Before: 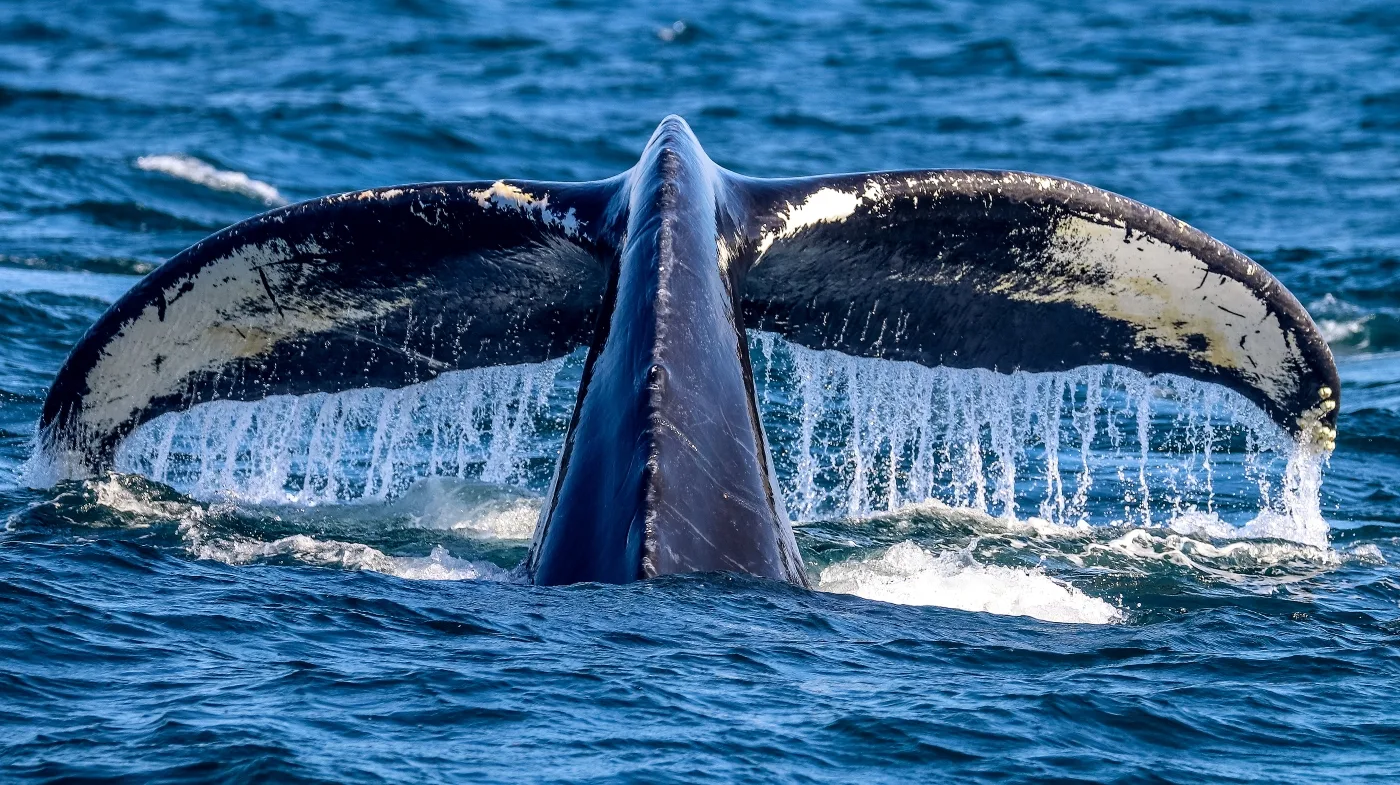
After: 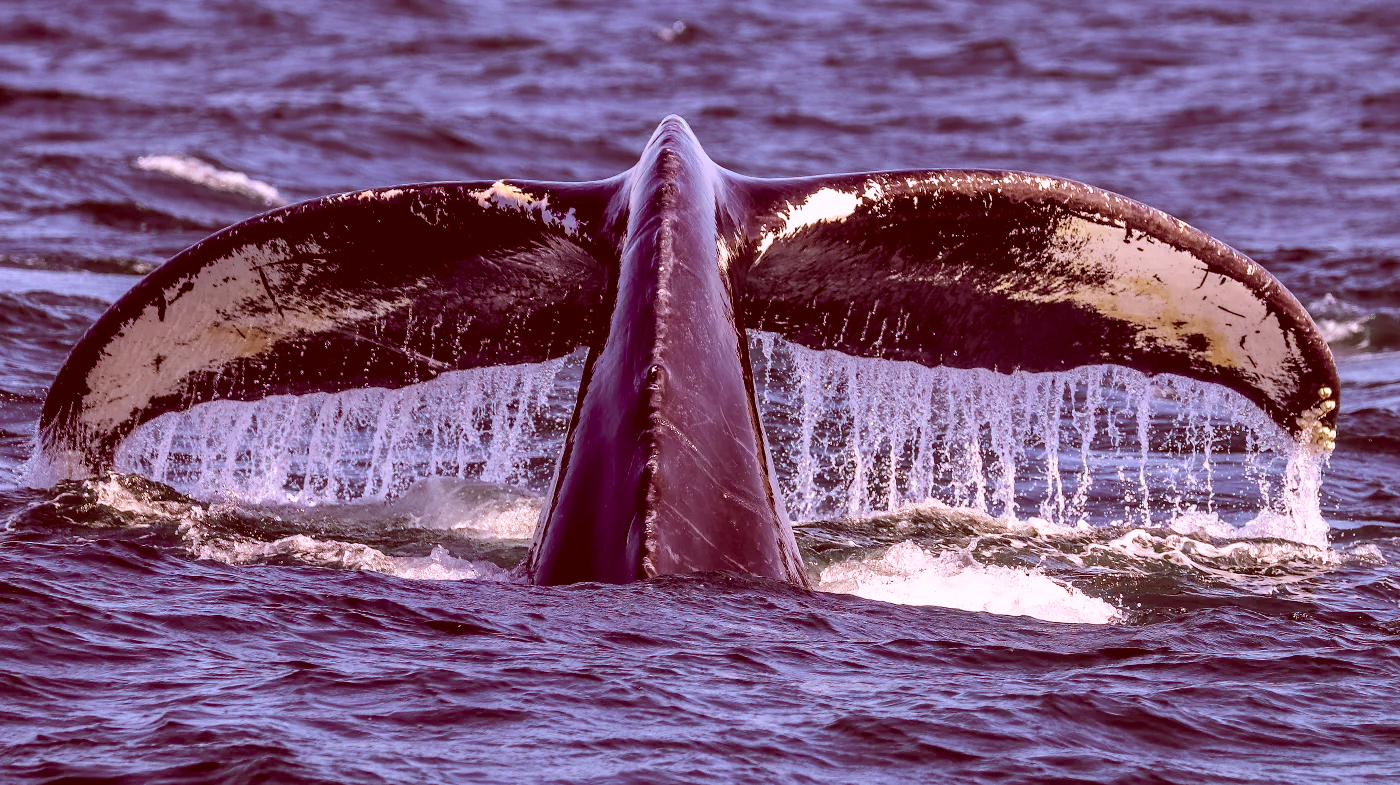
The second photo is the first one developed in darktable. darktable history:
white balance: red 1.004, blue 1.096
rgb levels: preserve colors max RGB
color balance rgb: perceptual saturation grading › global saturation 25%, global vibrance 20%
color correction: highlights a* 9.03, highlights b* 8.71, shadows a* 40, shadows b* 40, saturation 0.8
shadows and highlights: shadows 32, highlights -32, soften with gaussian
